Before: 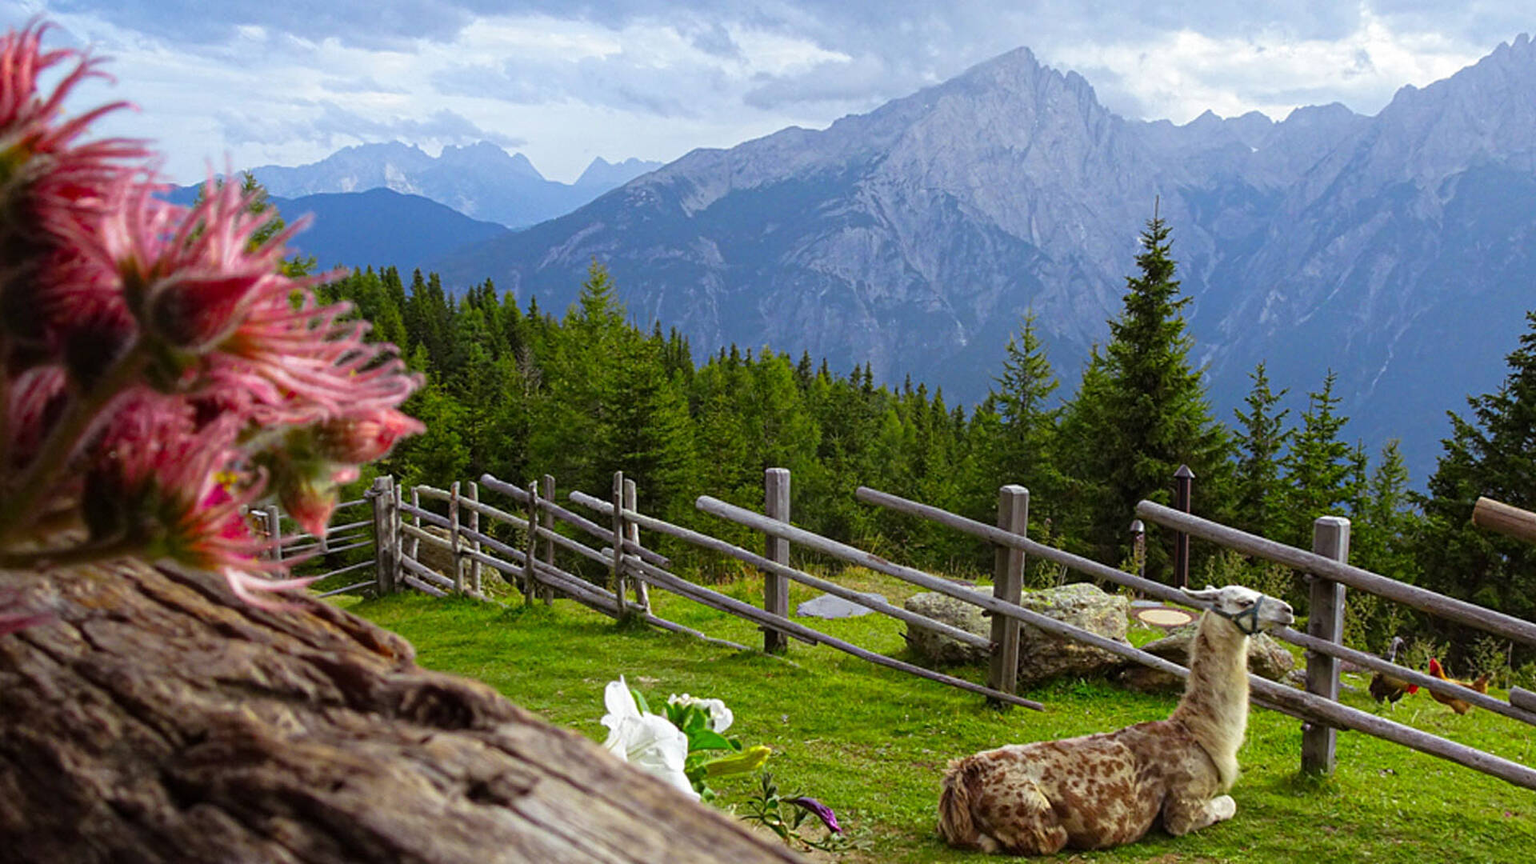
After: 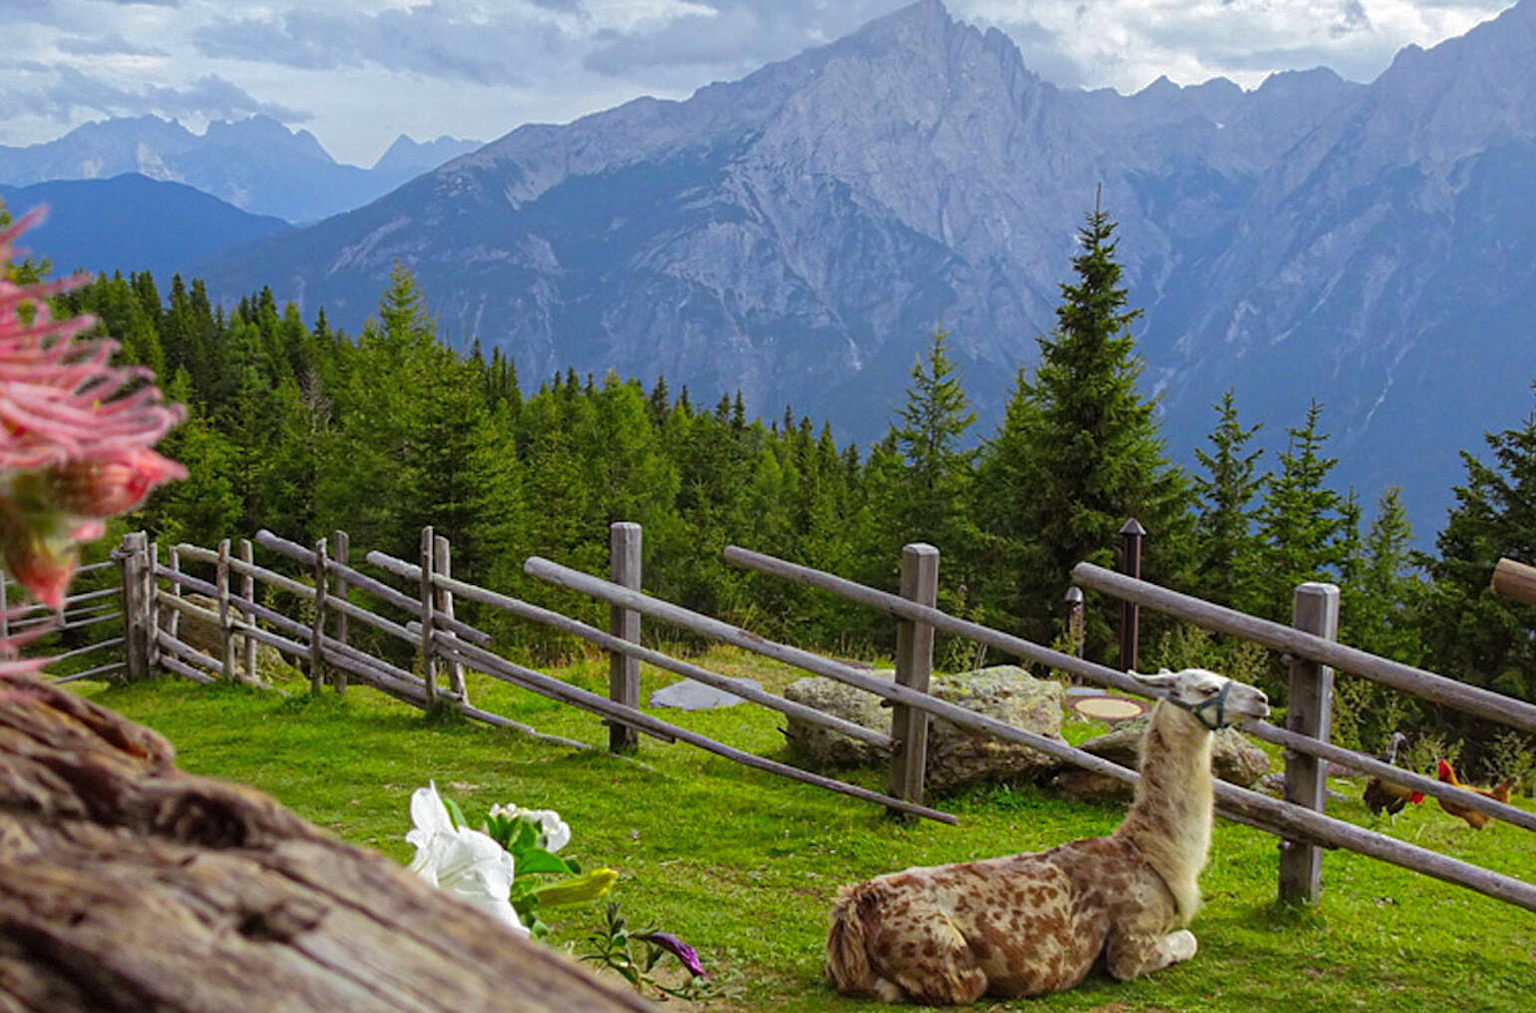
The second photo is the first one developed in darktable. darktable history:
shadows and highlights: shadows 40, highlights -60
crop and rotate: left 17.959%, top 5.771%, right 1.742%
